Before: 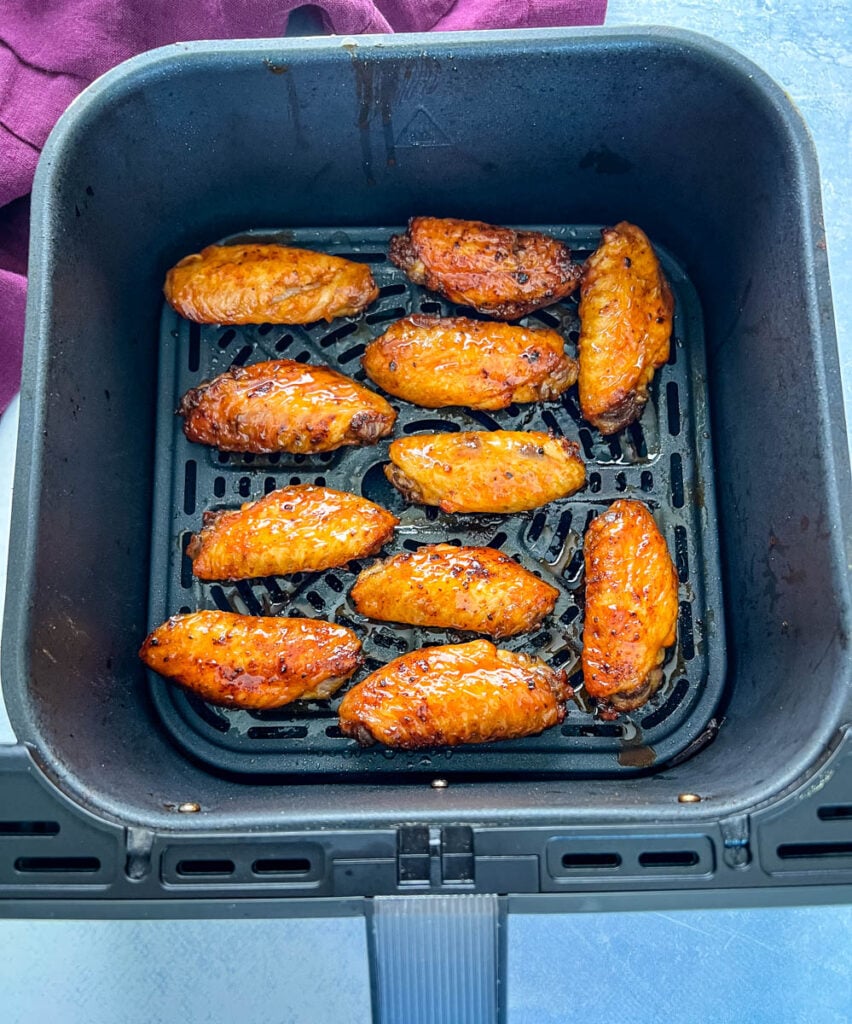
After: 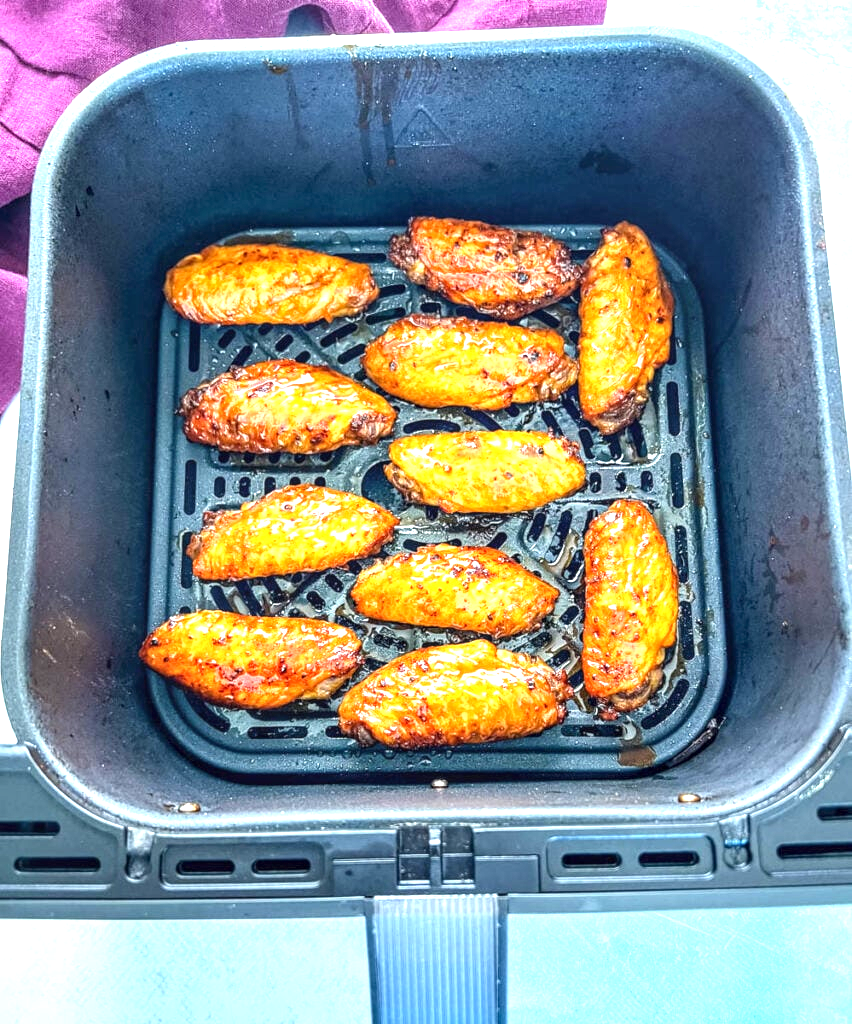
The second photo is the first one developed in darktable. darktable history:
exposure: black level correction 0, exposure 1.3 EV, compensate exposure bias true, compensate highlight preservation false
local contrast: on, module defaults
